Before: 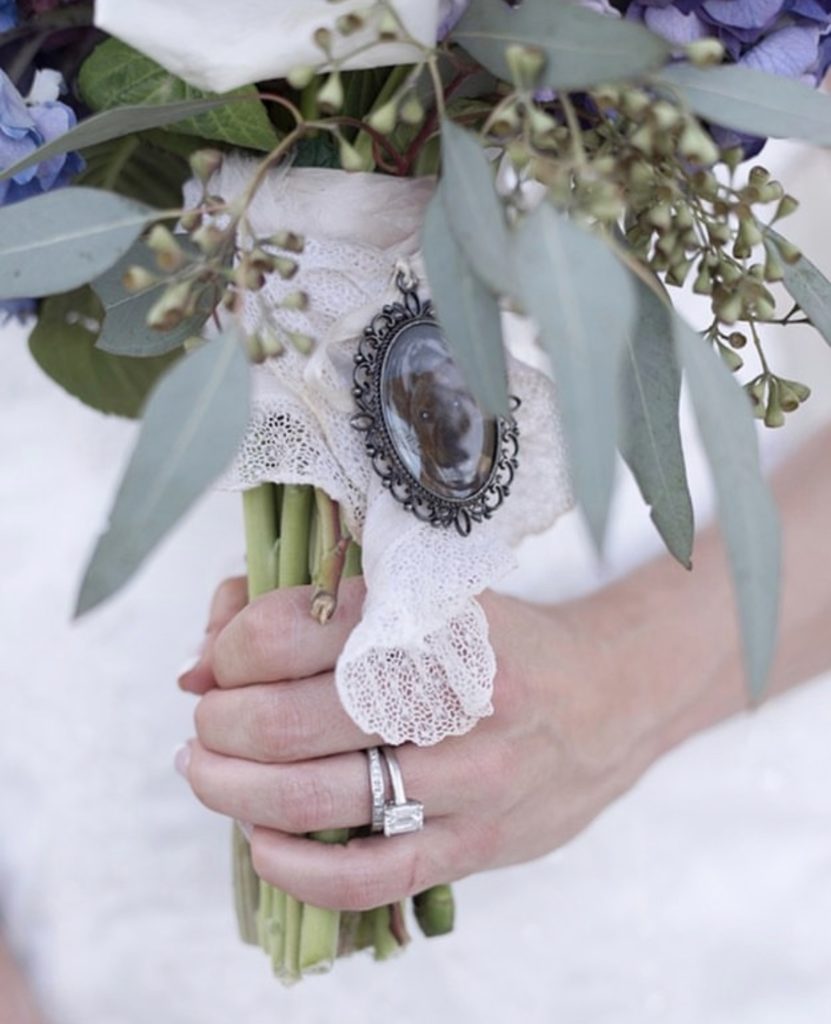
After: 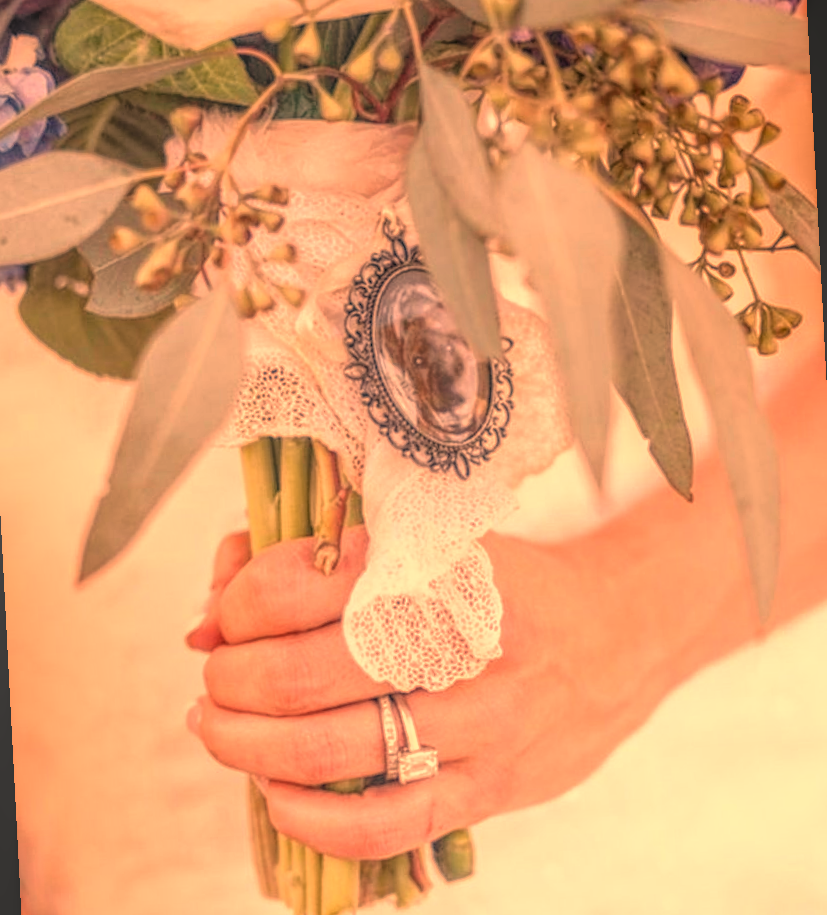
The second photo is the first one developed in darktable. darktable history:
local contrast: highlights 20%, shadows 30%, detail 200%, midtone range 0.2
white balance: red 1.467, blue 0.684
rotate and perspective: rotation -3°, crop left 0.031, crop right 0.968, crop top 0.07, crop bottom 0.93
contrast brightness saturation: brightness 0.13
color correction: highlights a* 3.12, highlights b* -1.55, shadows a* -0.101, shadows b* 2.52, saturation 0.98
